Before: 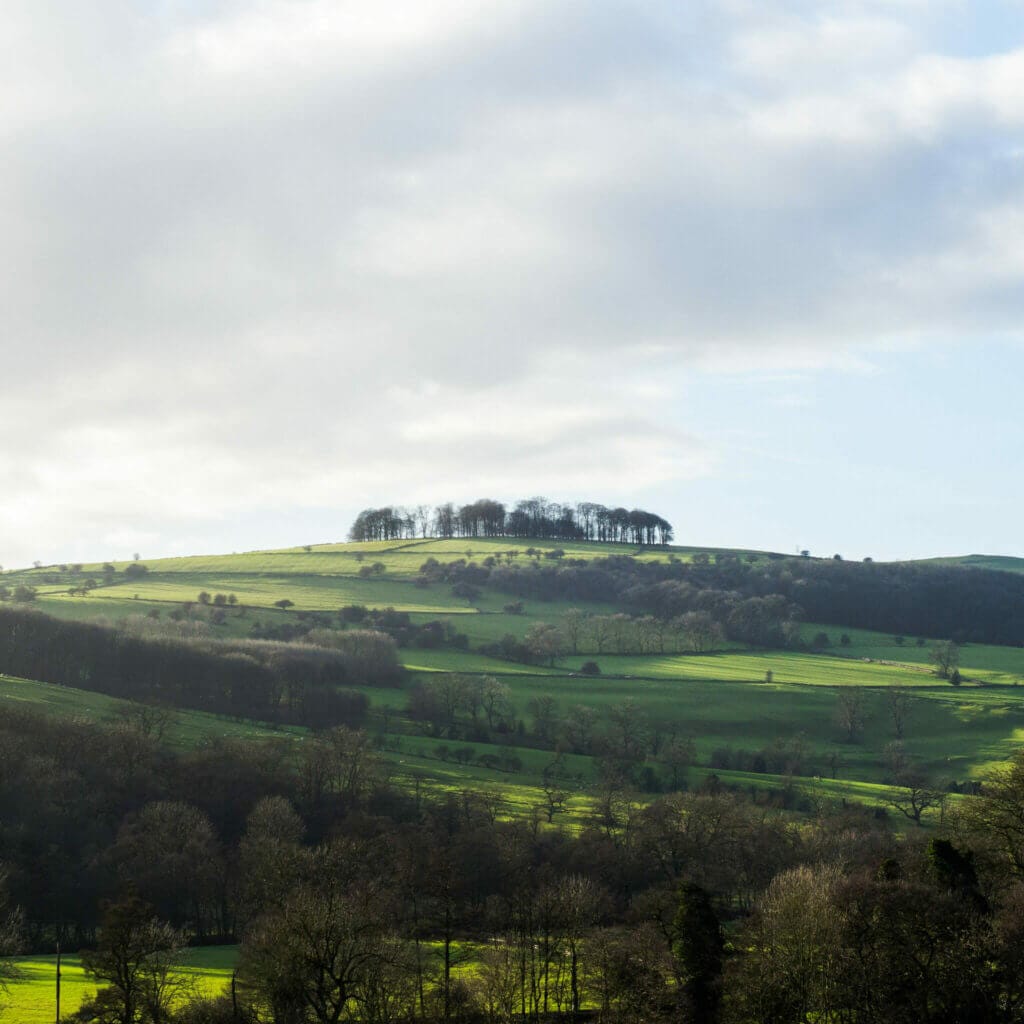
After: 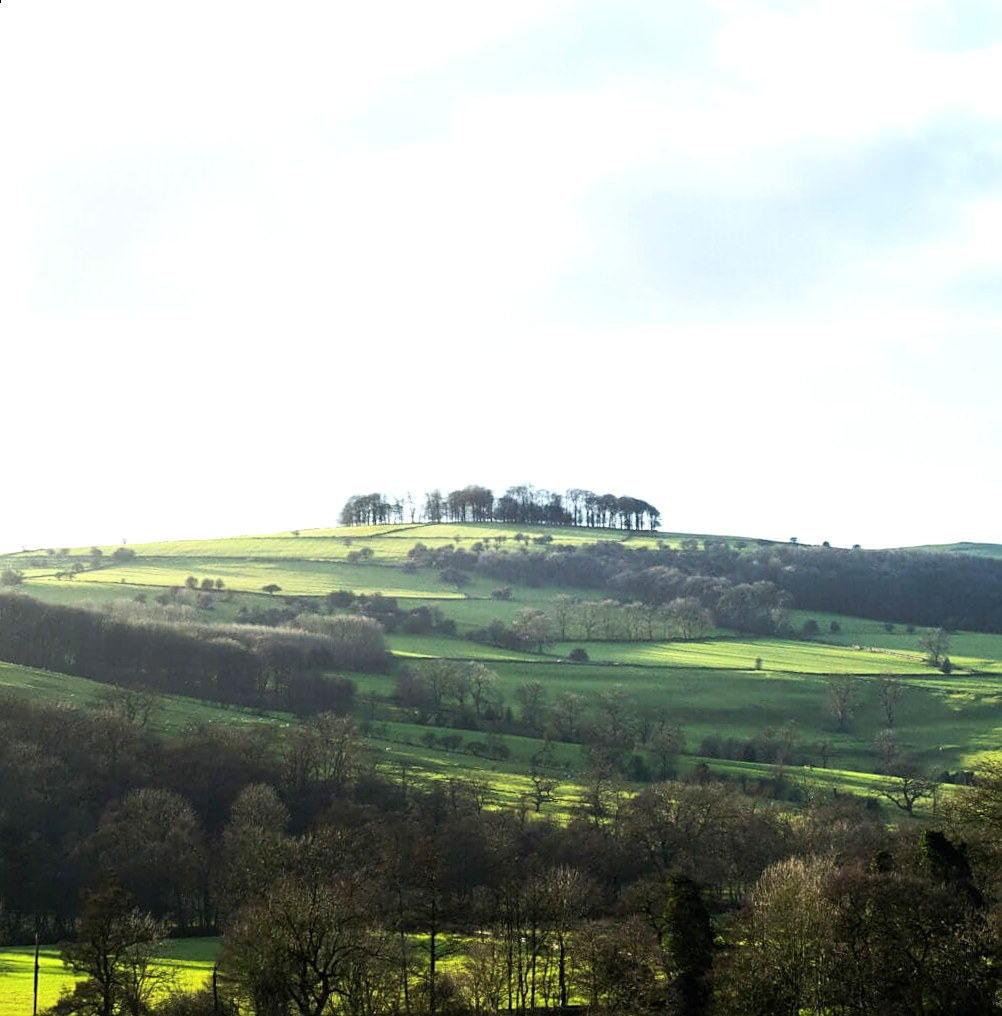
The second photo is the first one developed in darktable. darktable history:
sharpen: radius 1.864, amount 0.398, threshold 1.271
exposure: exposure 0.6 EV, compensate highlight preservation false
contrast brightness saturation: contrast 0.15, brightness 0.05
rotate and perspective: rotation 0.226°, lens shift (vertical) -0.042, crop left 0.023, crop right 0.982, crop top 0.006, crop bottom 0.994
